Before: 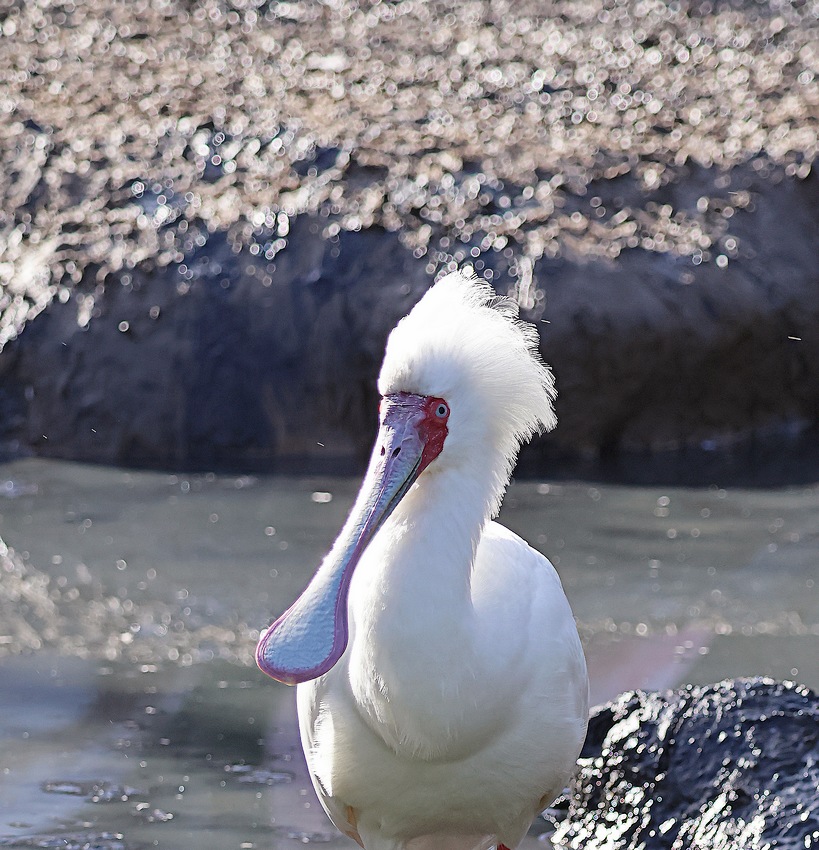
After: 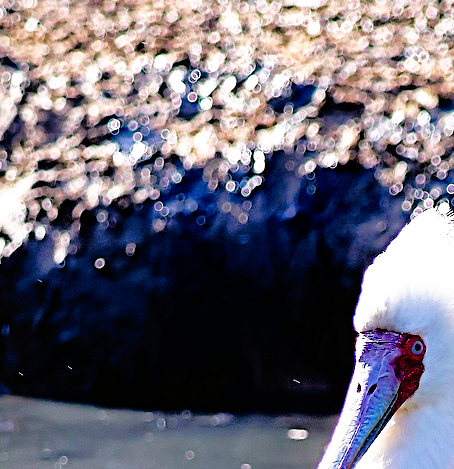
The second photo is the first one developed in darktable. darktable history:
tone equalizer: -8 EV -0.447 EV, -7 EV -0.408 EV, -6 EV -0.332 EV, -5 EV -0.185 EV, -3 EV 0.247 EV, -2 EV 0.334 EV, -1 EV 0.375 EV, +0 EV 0.437 EV
filmic rgb: black relative exposure -7.36 EV, white relative exposure 5.08 EV, hardness 3.21, color science v4 (2020)
crop and rotate: left 3.038%, top 7.613%, right 41.489%, bottom 37.129%
shadows and highlights: on, module defaults
color balance rgb: perceptual saturation grading › global saturation 25.445%, perceptual brilliance grading › global brilliance -4.776%, perceptual brilliance grading › highlights 25.128%, perceptual brilliance grading › mid-tones 7.289%, perceptual brilliance grading › shadows -4.55%, global vibrance 20%
local contrast: mode bilateral grid, contrast 20, coarseness 50, detail 132%, midtone range 0.2
tone curve: curves: ch0 [(0, 0) (0.003, 0.008) (0.011, 0.008) (0.025, 0.008) (0.044, 0.008) (0.069, 0.006) (0.1, 0.006) (0.136, 0.006) (0.177, 0.008) (0.224, 0.012) (0.277, 0.026) (0.335, 0.083) (0.399, 0.165) (0.468, 0.292) (0.543, 0.416) (0.623, 0.535) (0.709, 0.692) (0.801, 0.853) (0.898, 0.981) (1, 1)], preserve colors none
